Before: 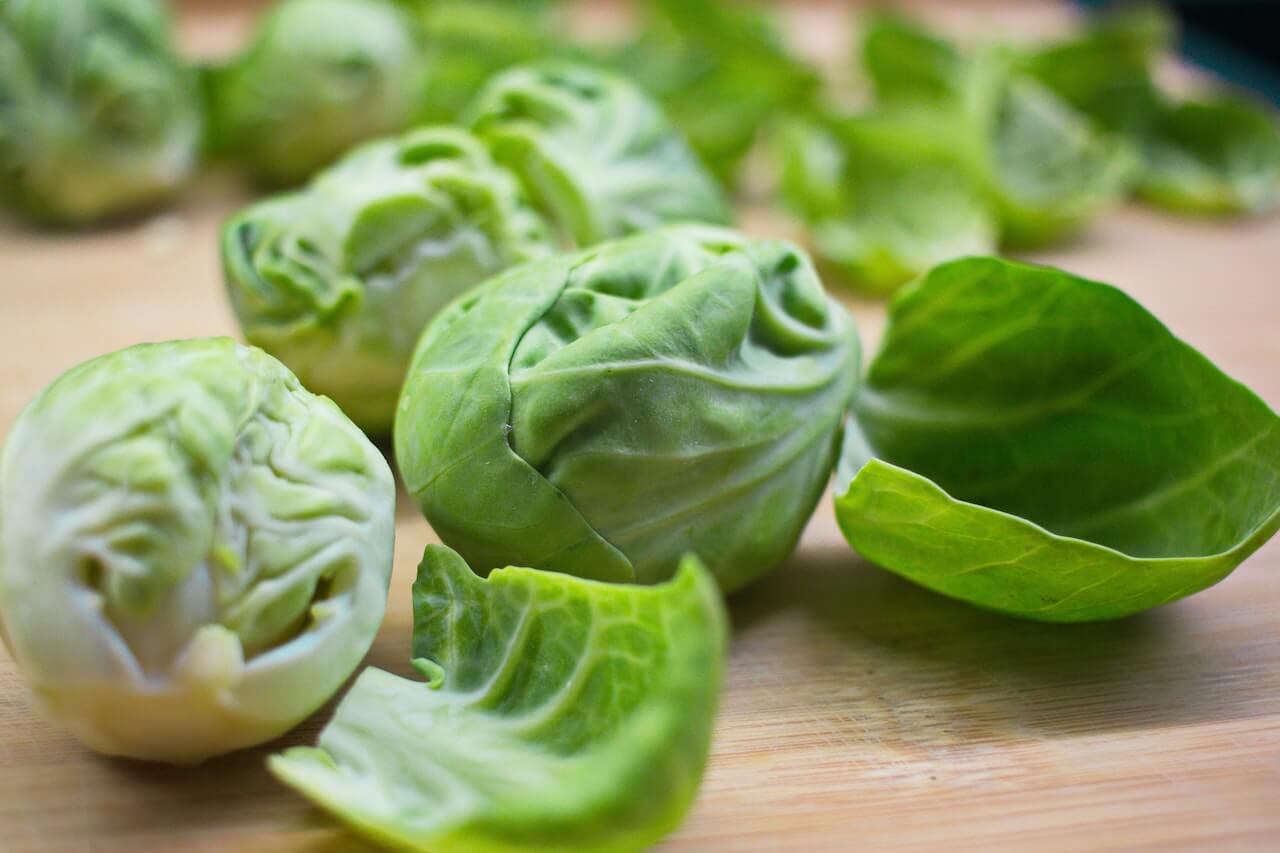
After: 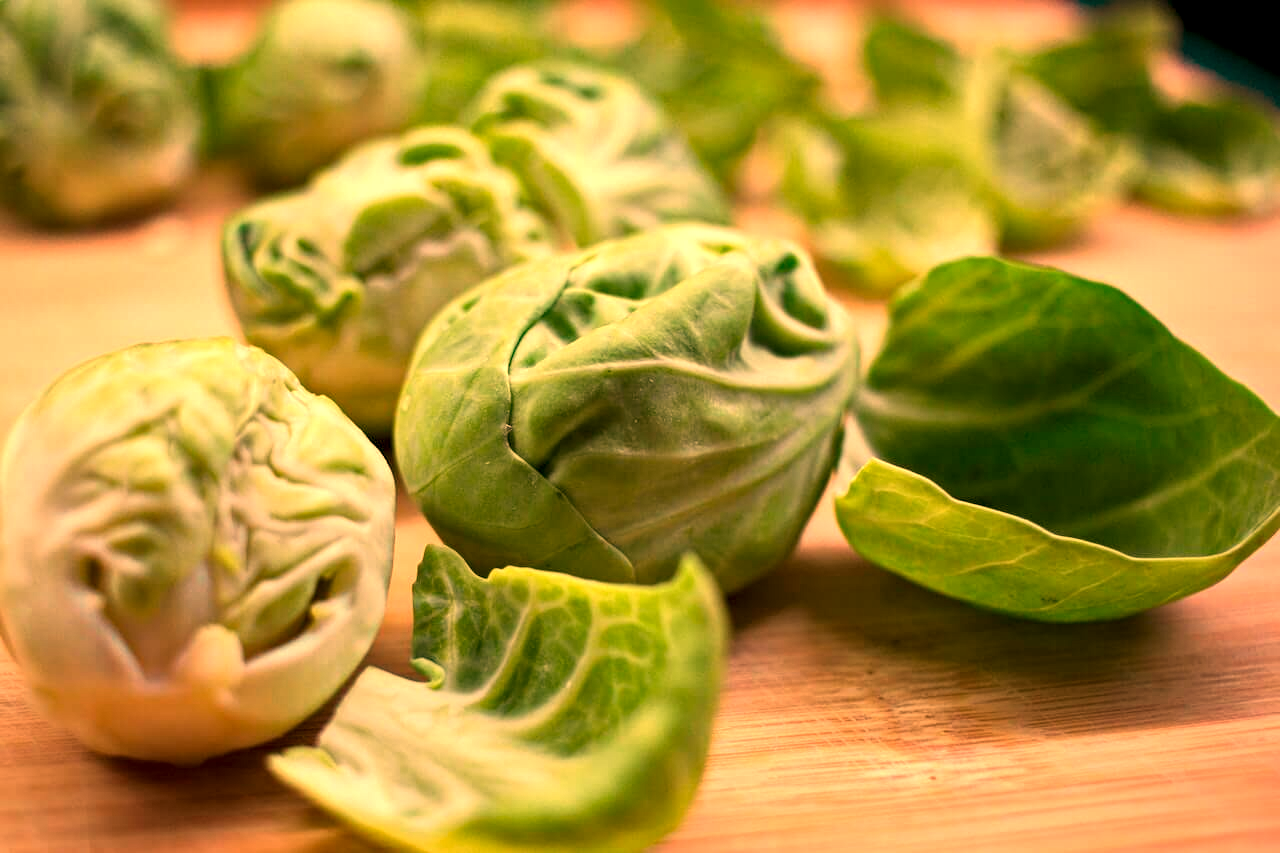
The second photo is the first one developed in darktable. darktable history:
haze removal: compatibility mode true, adaptive false
local contrast: highlights 123%, shadows 126%, detail 140%, midtone range 0.254
white balance: red 1.467, blue 0.684
